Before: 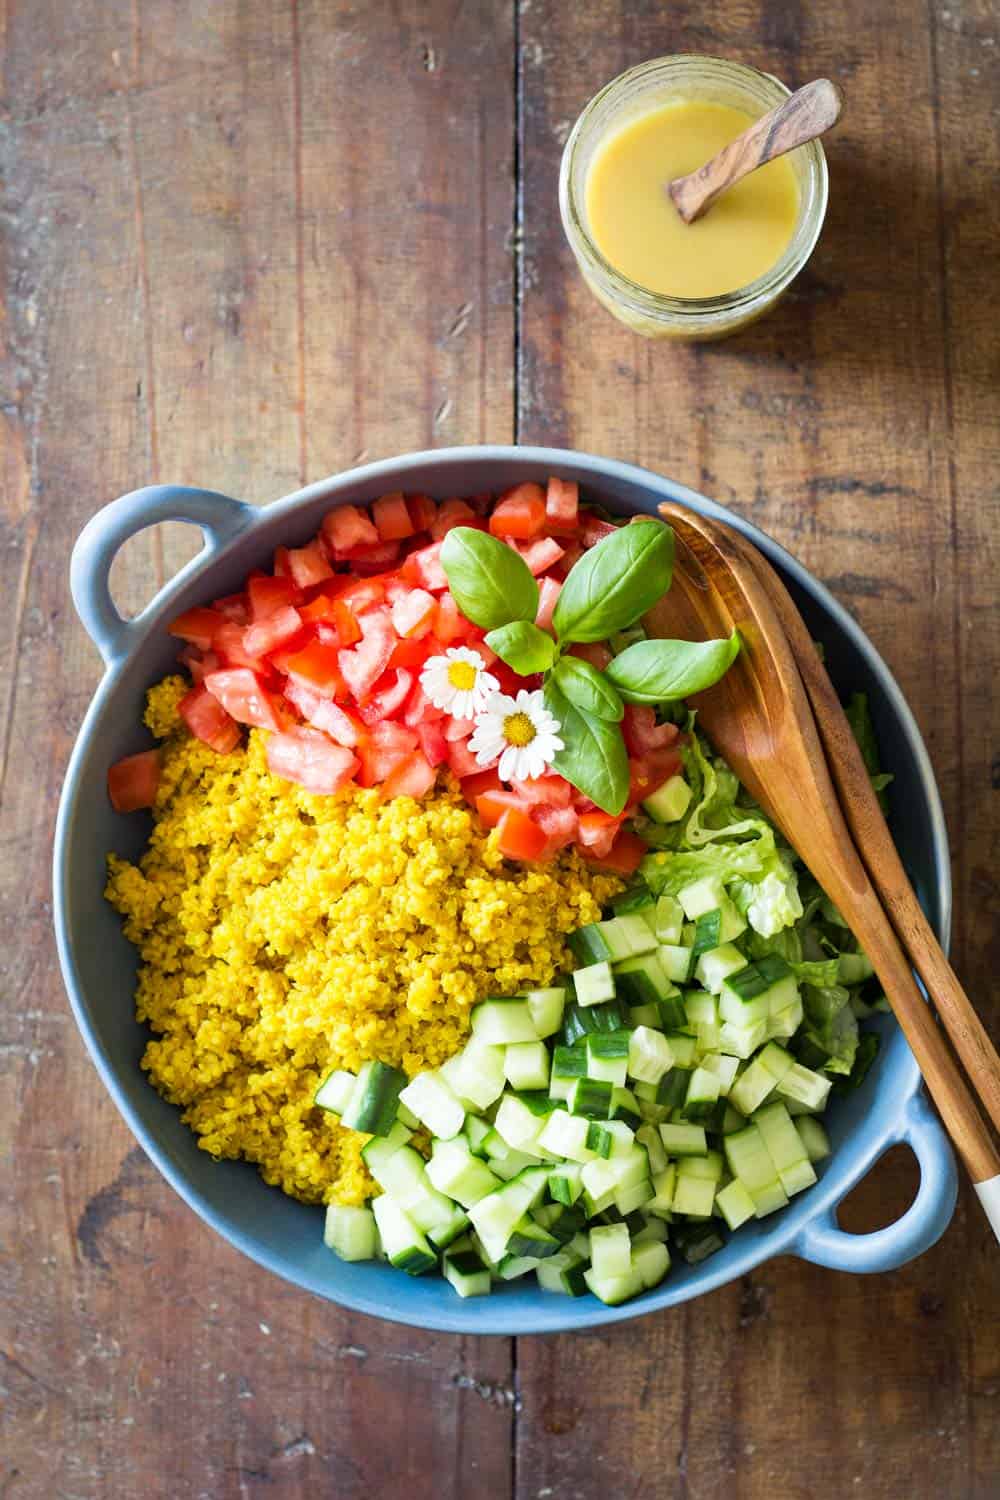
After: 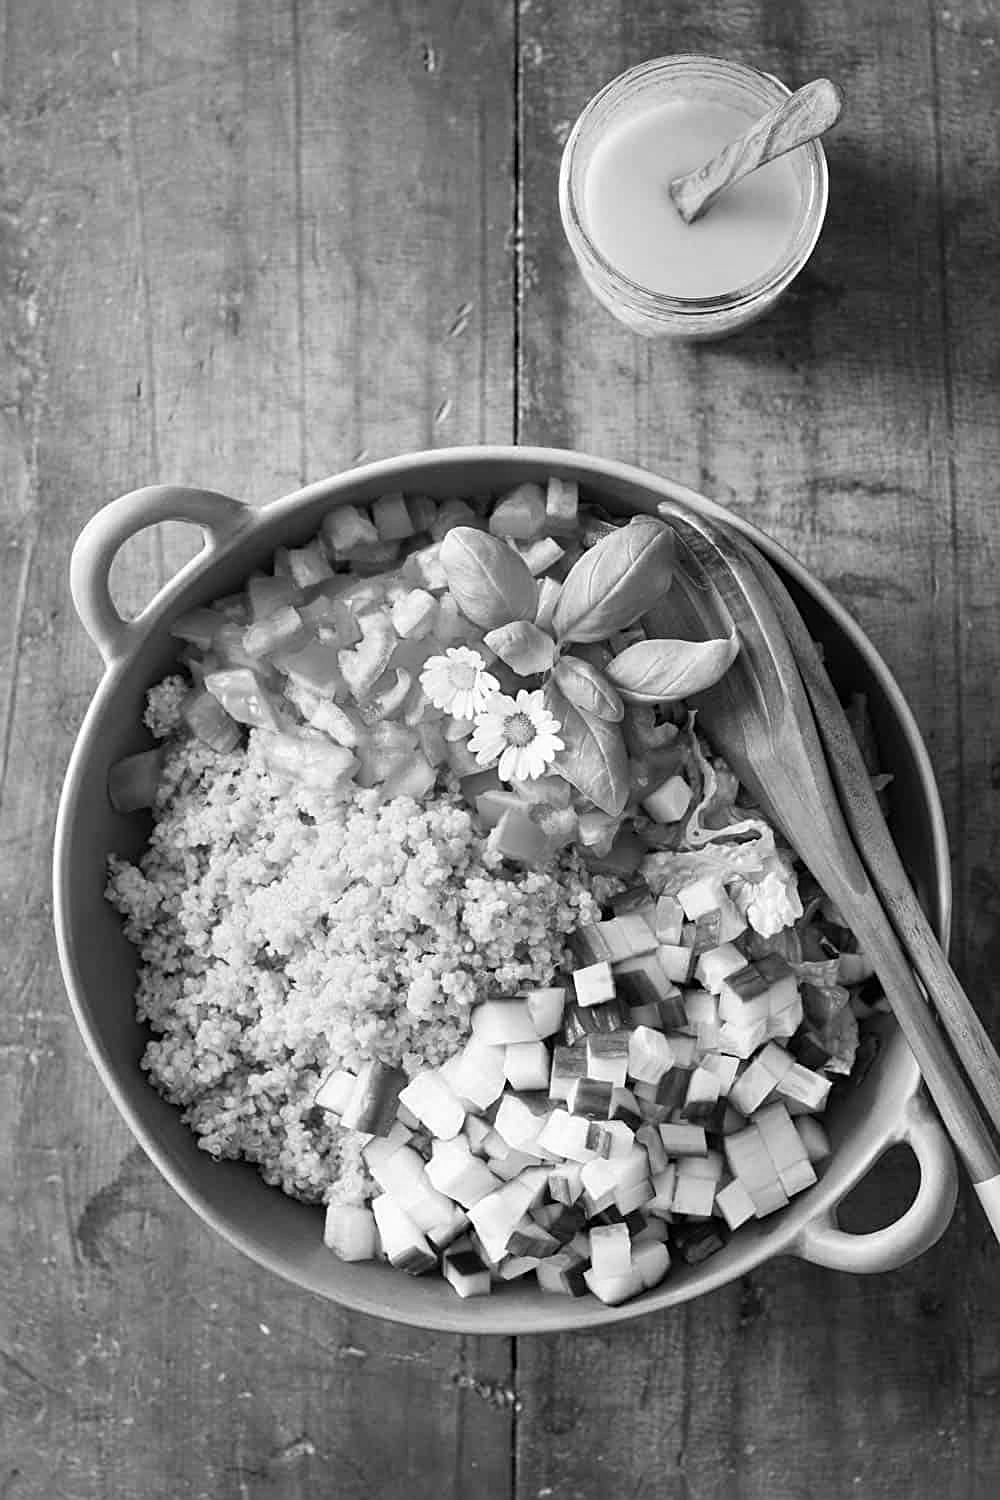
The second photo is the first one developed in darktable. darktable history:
monochrome: on, module defaults
sharpen: on, module defaults
